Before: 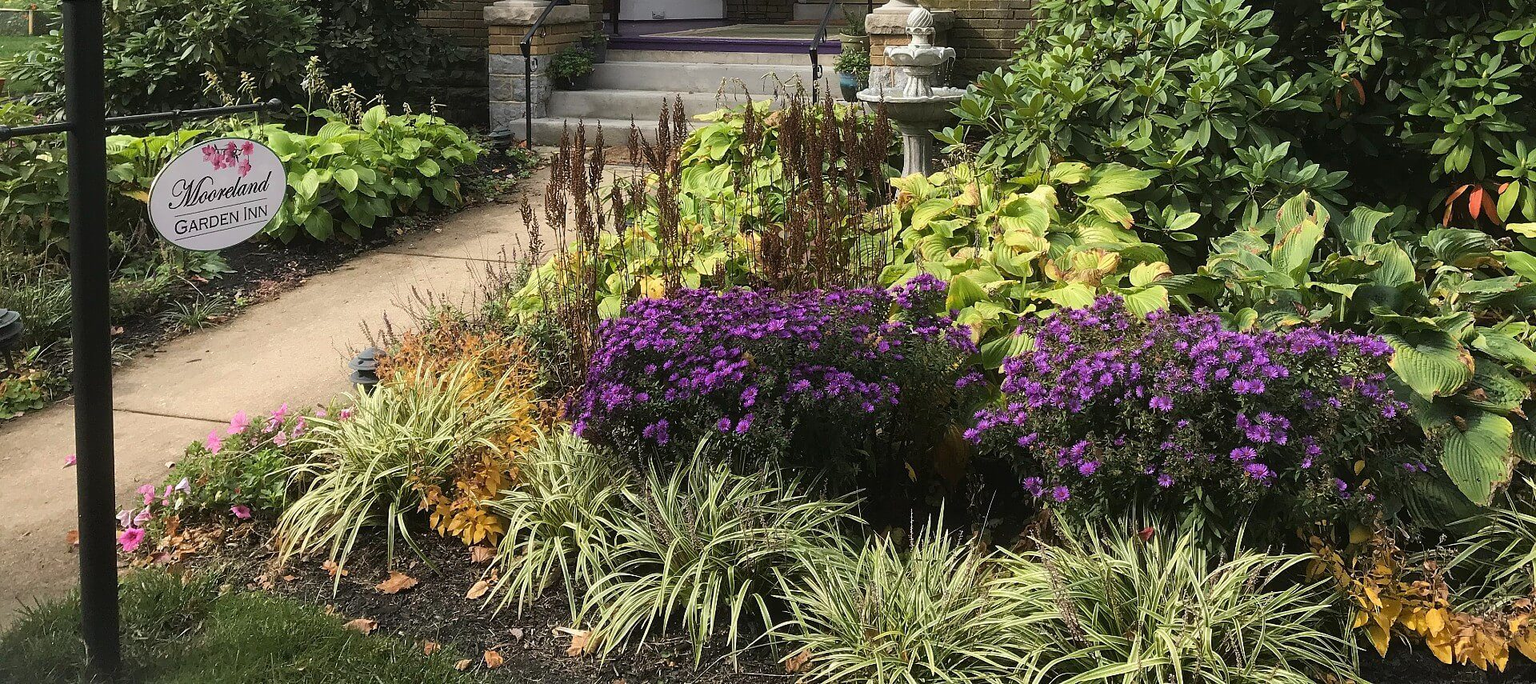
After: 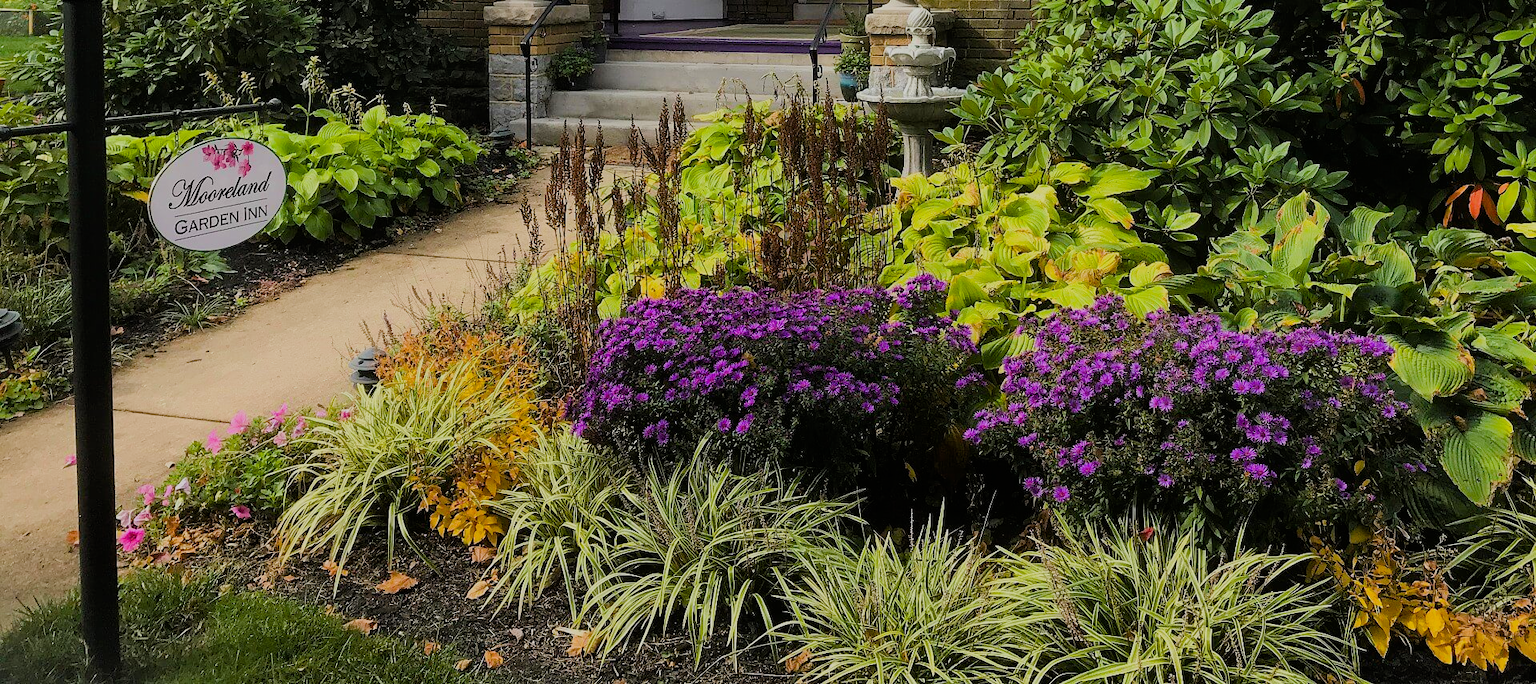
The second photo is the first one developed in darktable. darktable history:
color balance rgb: linear chroma grading › global chroma 10%, perceptual saturation grading › global saturation 30%, global vibrance 10%
filmic rgb: black relative exposure -7.15 EV, white relative exposure 5.36 EV, hardness 3.02
